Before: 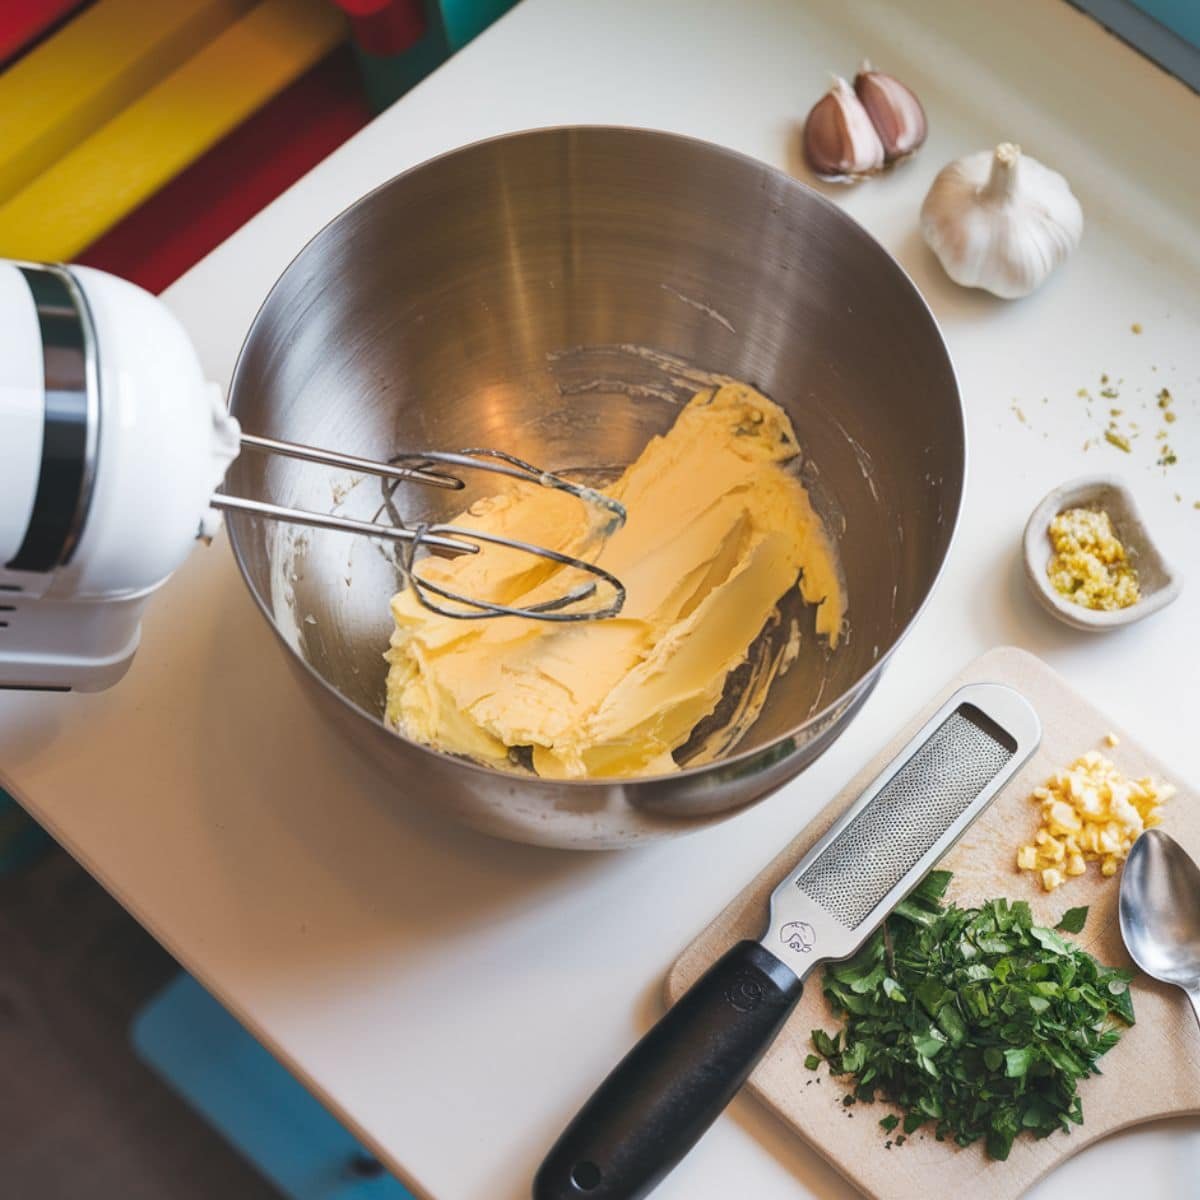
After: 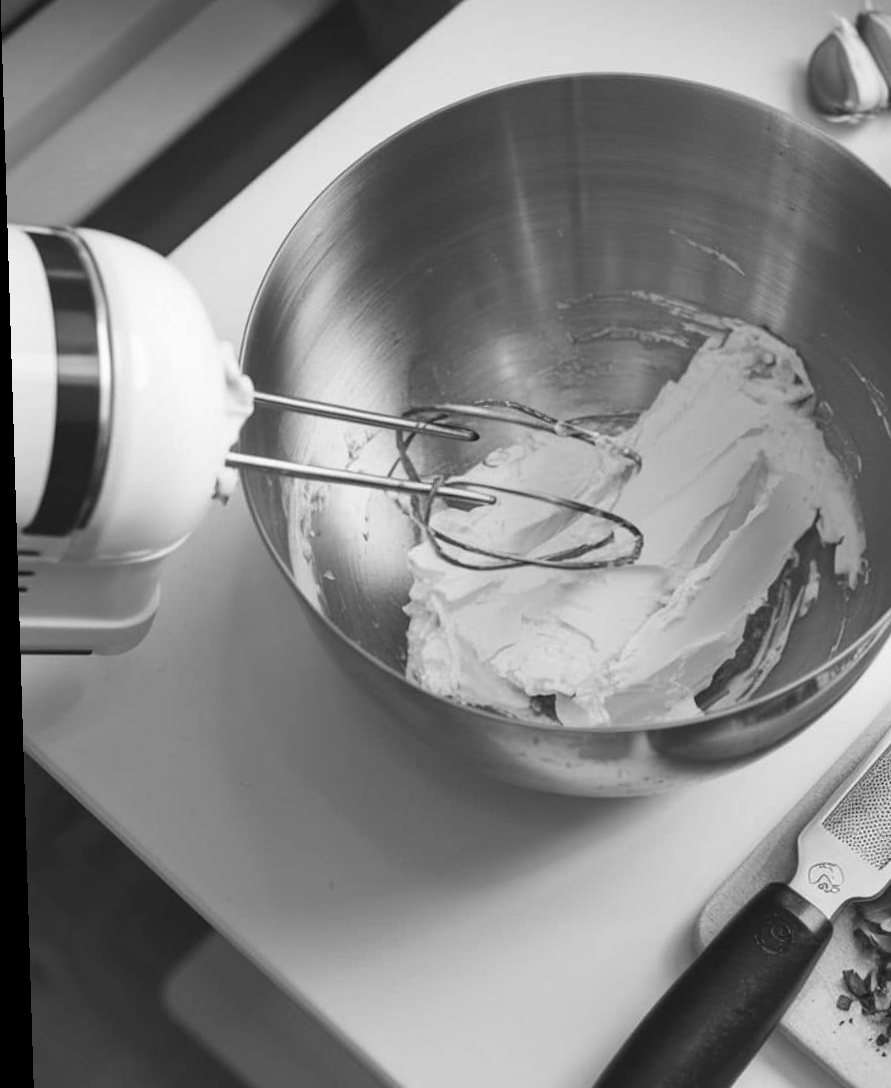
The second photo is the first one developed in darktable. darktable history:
rotate and perspective: rotation -1.75°, automatic cropping off
monochrome: a -4.13, b 5.16, size 1
crop: top 5.803%, right 27.864%, bottom 5.804%
